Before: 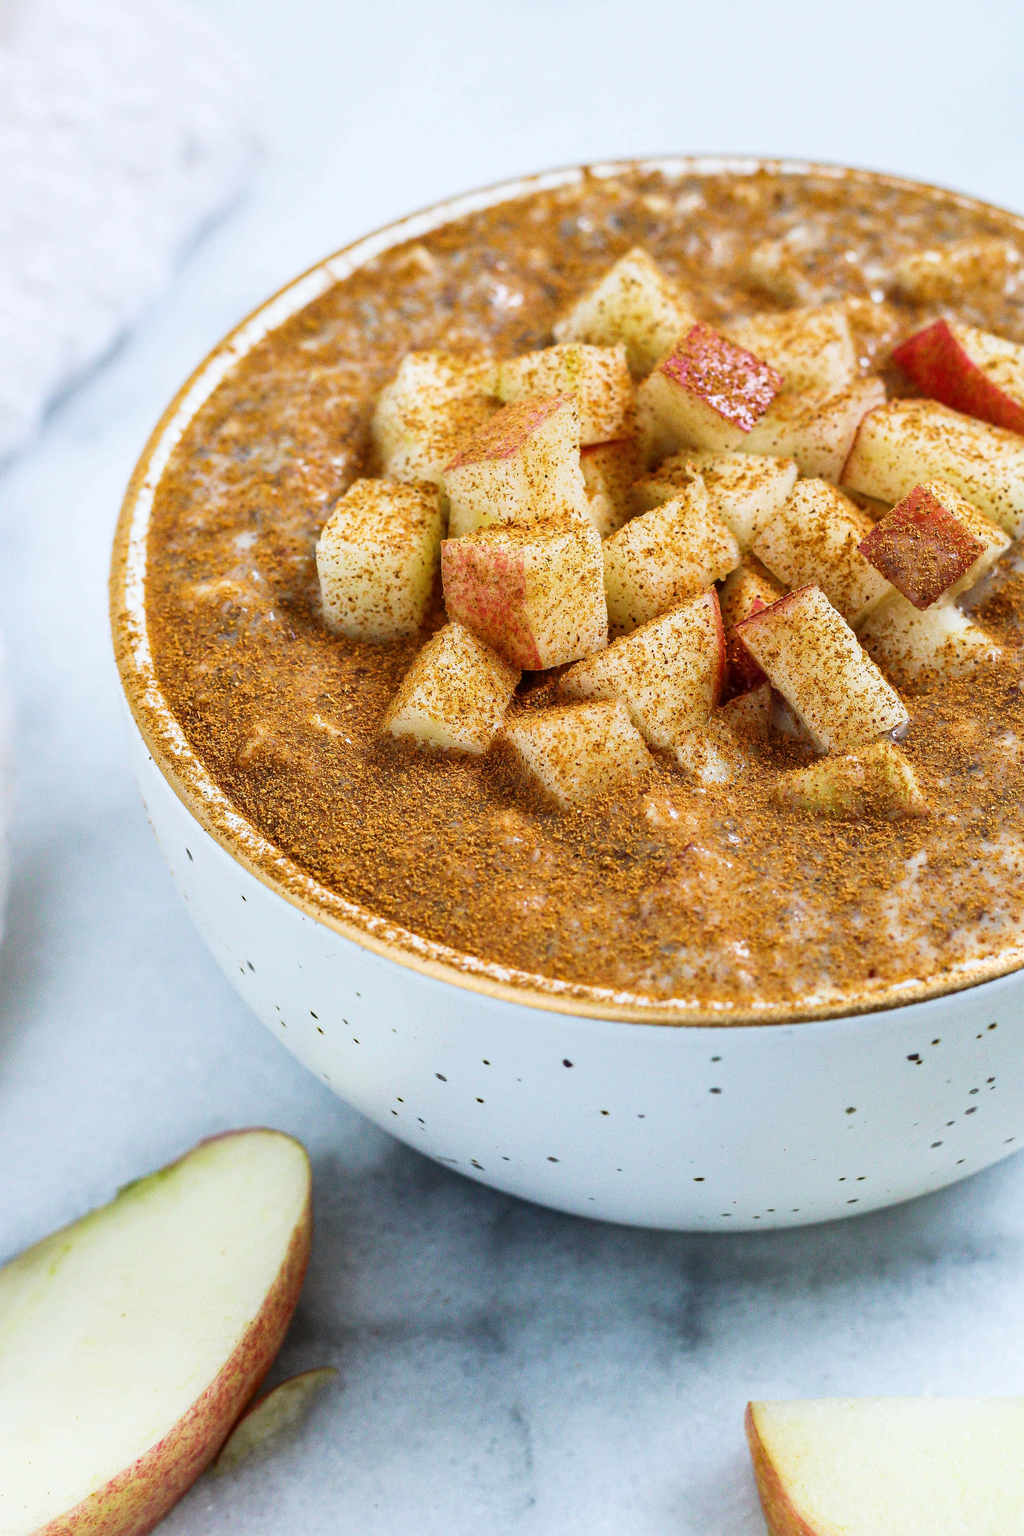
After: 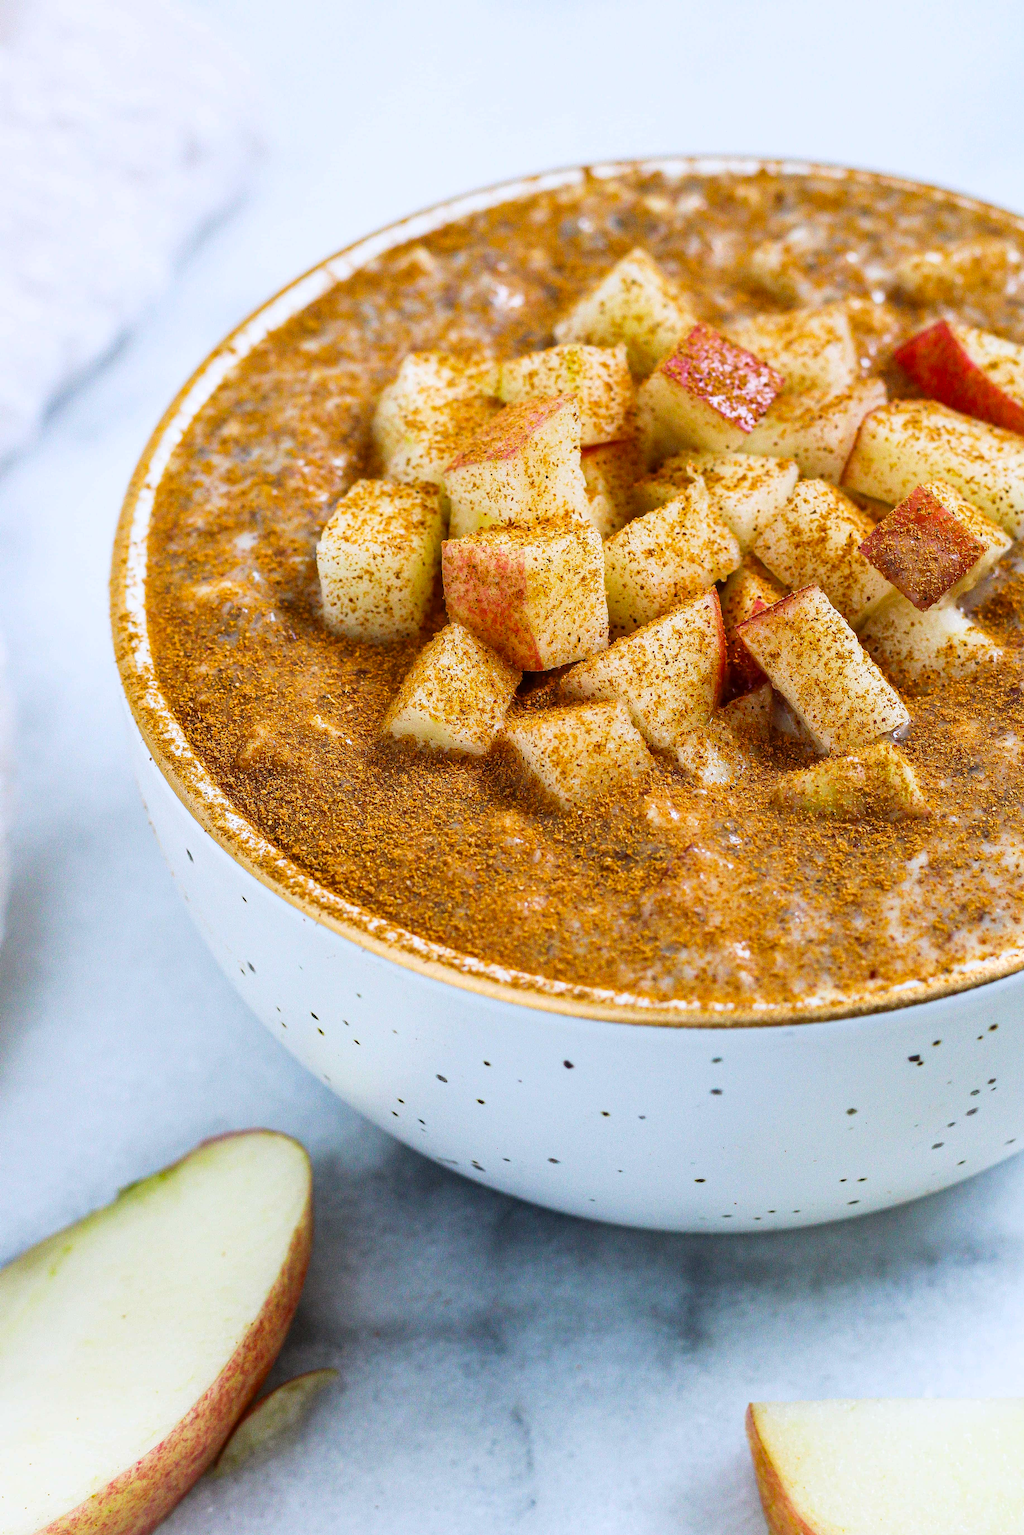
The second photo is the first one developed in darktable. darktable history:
crop: bottom 0.071%
white balance: red 1.004, blue 1.024
color balance: output saturation 110%
